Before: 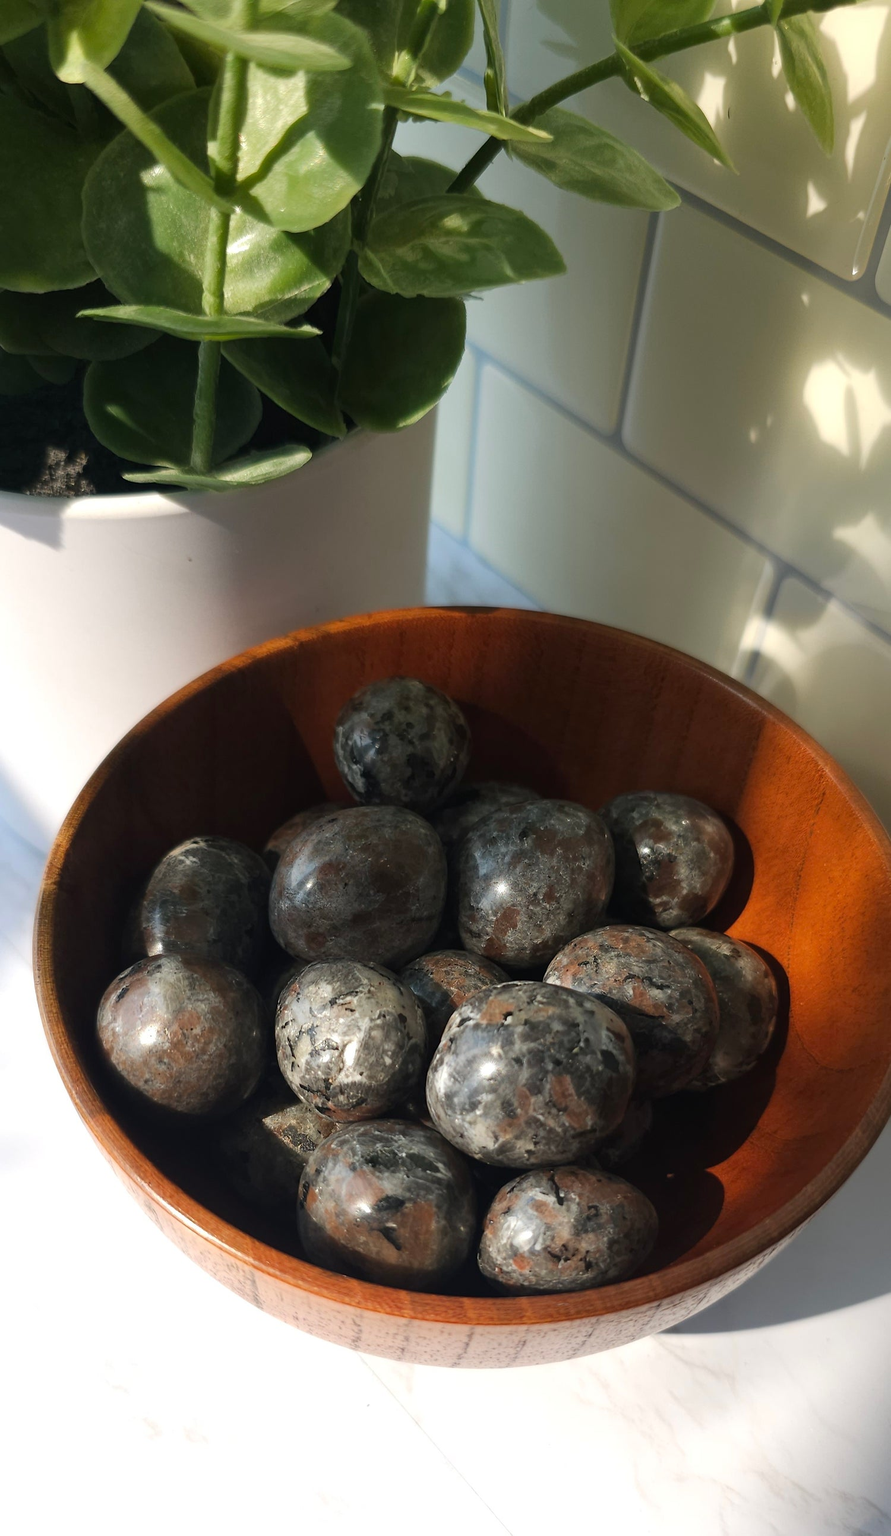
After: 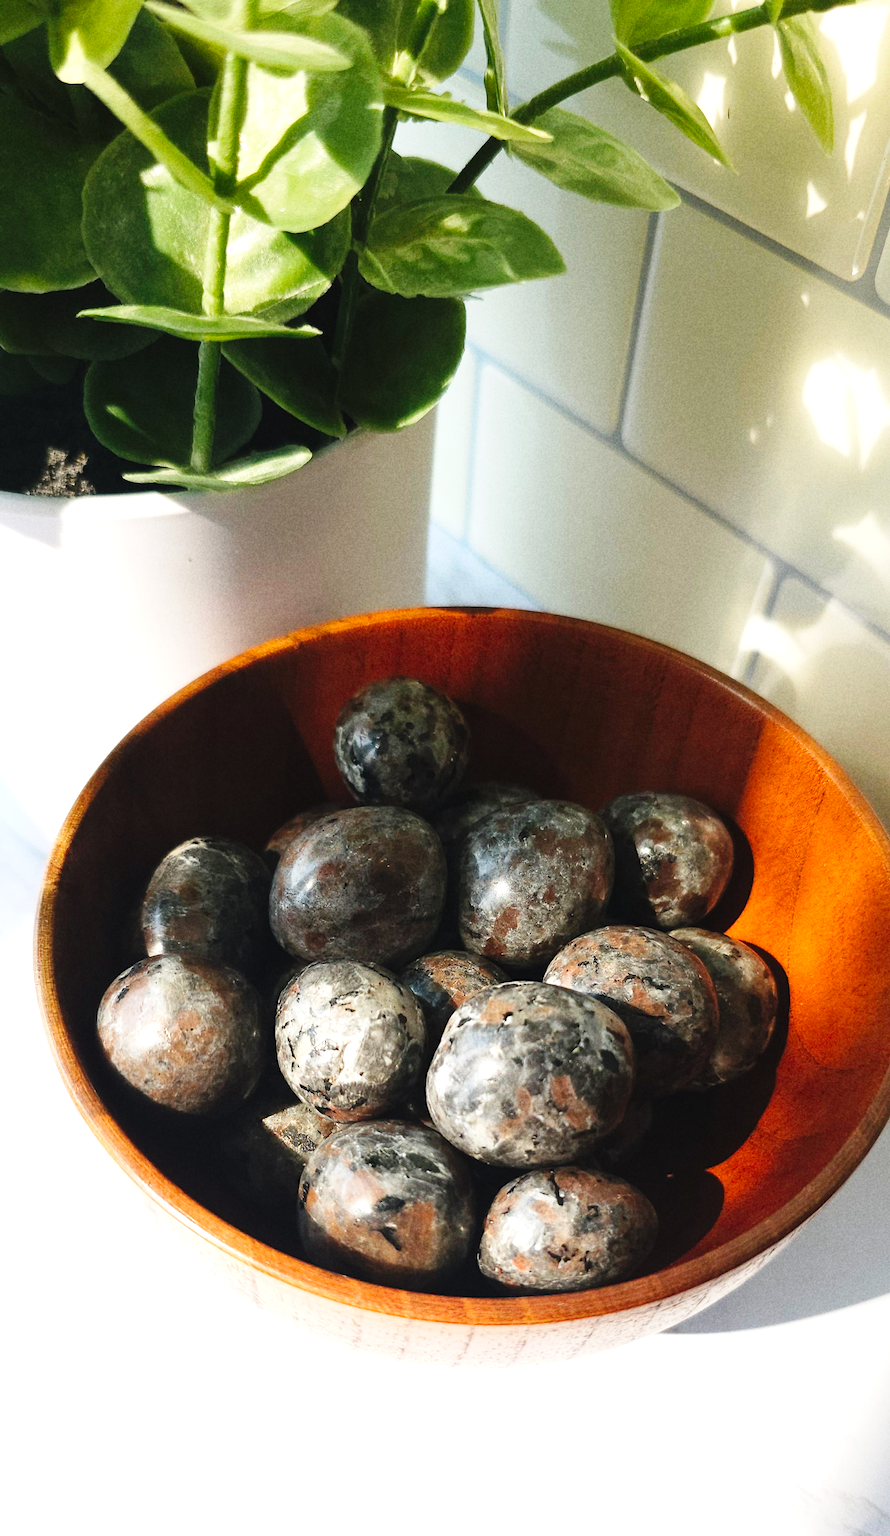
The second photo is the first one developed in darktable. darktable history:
base curve: curves: ch0 [(0, 0) (0.036, 0.025) (0.121, 0.166) (0.206, 0.329) (0.605, 0.79) (1, 1)], preserve colors none
grain: coarseness 22.88 ISO
exposure: black level correction -0.002, exposure 0.708 EV, compensate exposure bias true, compensate highlight preservation false
